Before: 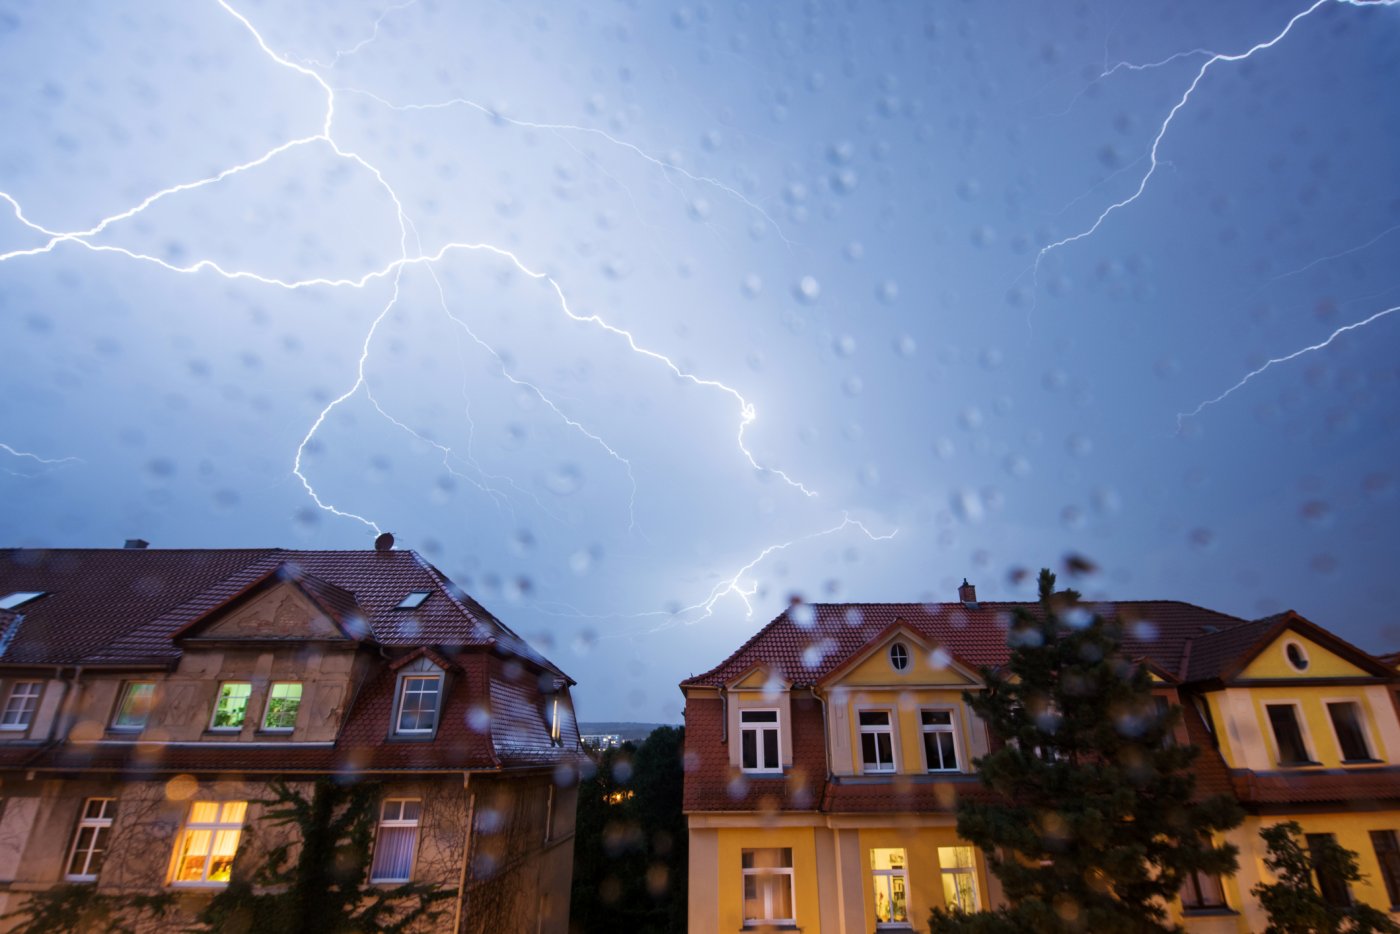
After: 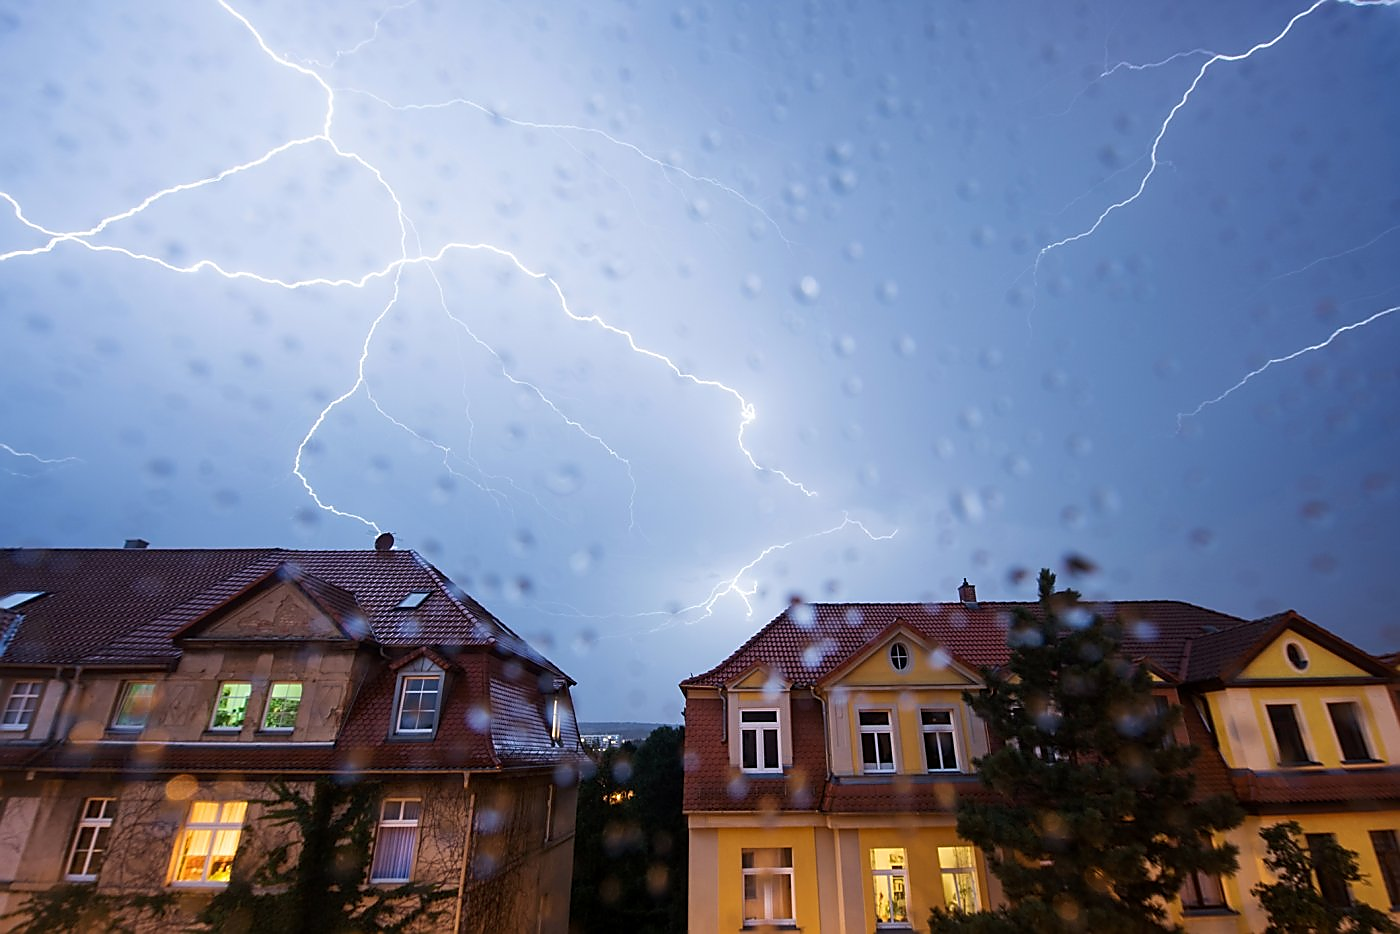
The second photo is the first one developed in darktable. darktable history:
exposure: compensate highlight preservation false
sharpen: radius 1.4, amount 1.25, threshold 0.7
